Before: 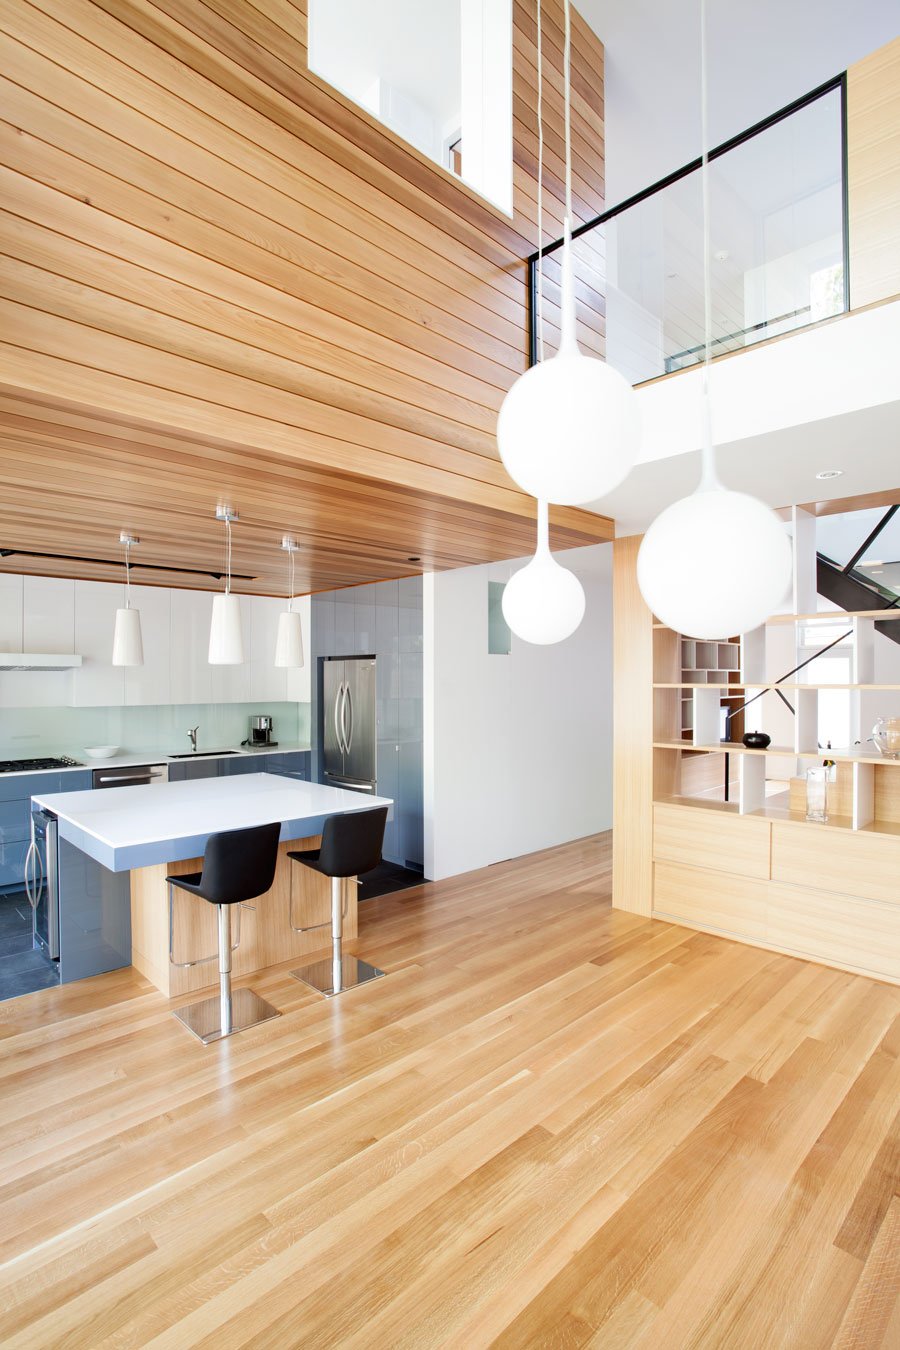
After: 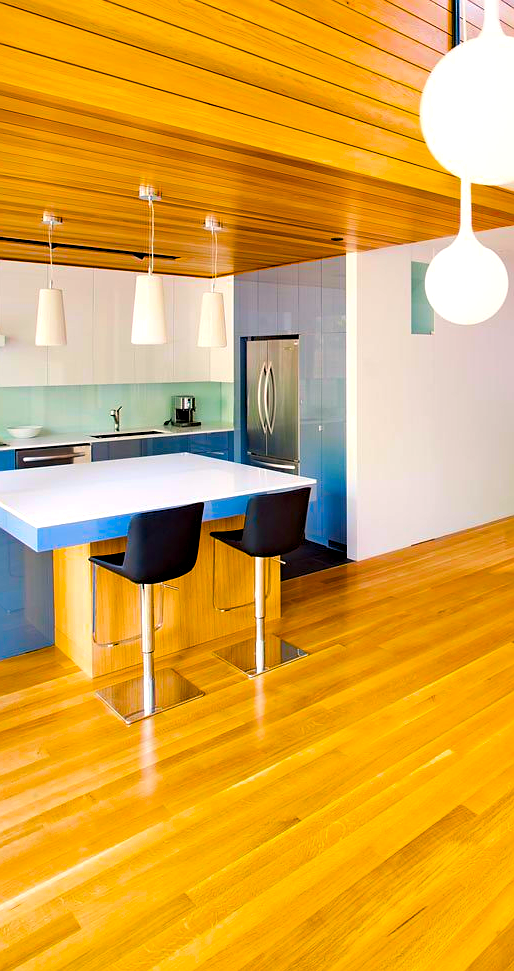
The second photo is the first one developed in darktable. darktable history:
exposure: exposure 0.203 EV, compensate highlight preservation false
color correction: highlights b* -0.053, saturation 0.98
crop: left 8.594%, top 23.712%, right 34.284%, bottom 4.335%
sharpen: radius 0.977, amount 0.611
color balance rgb: shadows lift › luminance -9.518%, power › hue 72.82°, highlights gain › chroma 1.581%, highlights gain › hue 56.3°, linear chroma grading › global chroma 15.003%, perceptual saturation grading › global saturation 65.095%, perceptual saturation grading › highlights 59.802%, perceptual saturation grading › mid-tones 49.904%, perceptual saturation grading › shadows 49.433%
tone equalizer: edges refinement/feathering 500, mask exposure compensation -1.57 EV, preserve details no
haze removal: compatibility mode true, adaptive false
